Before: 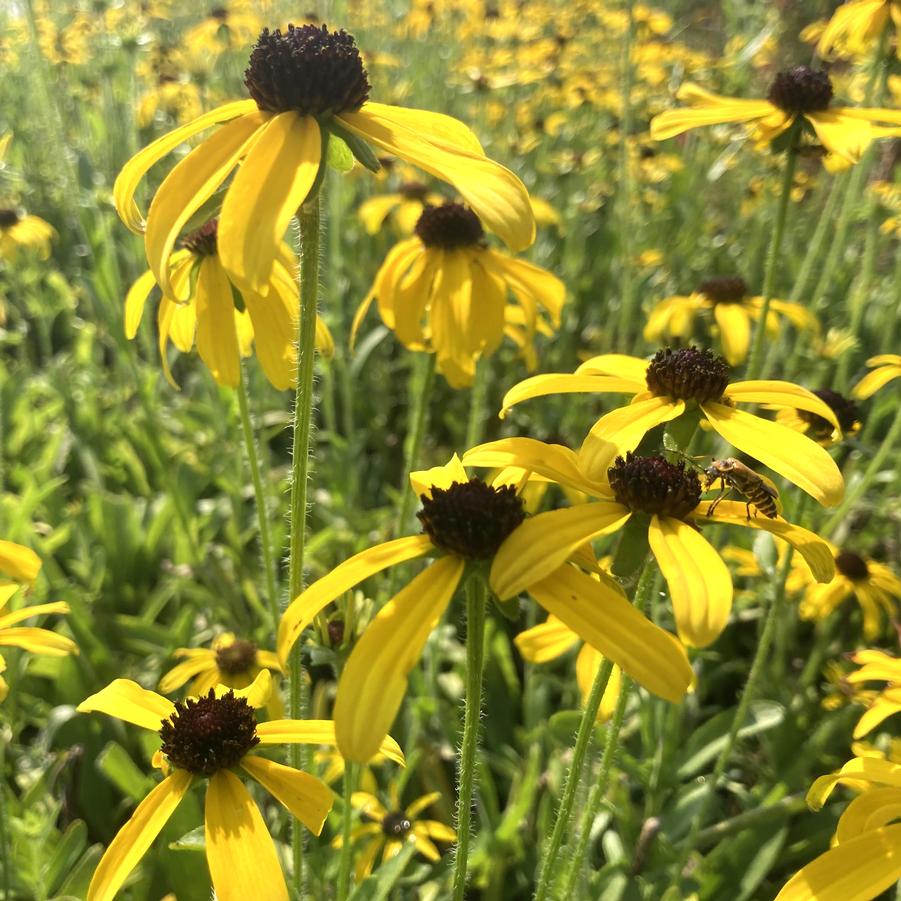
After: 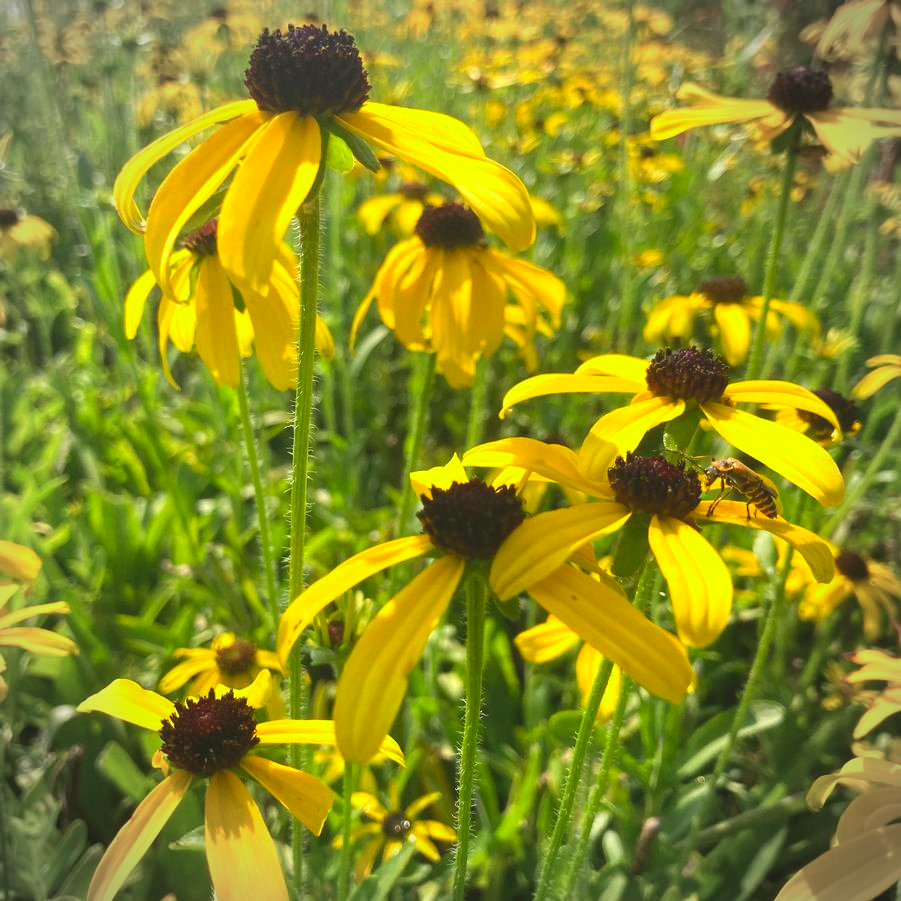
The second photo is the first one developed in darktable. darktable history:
color contrast: green-magenta contrast 1.69, blue-yellow contrast 1.49
vignetting: on, module defaults
color balance: lift [1.007, 1, 1, 1], gamma [1.097, 1, 1, 1]
